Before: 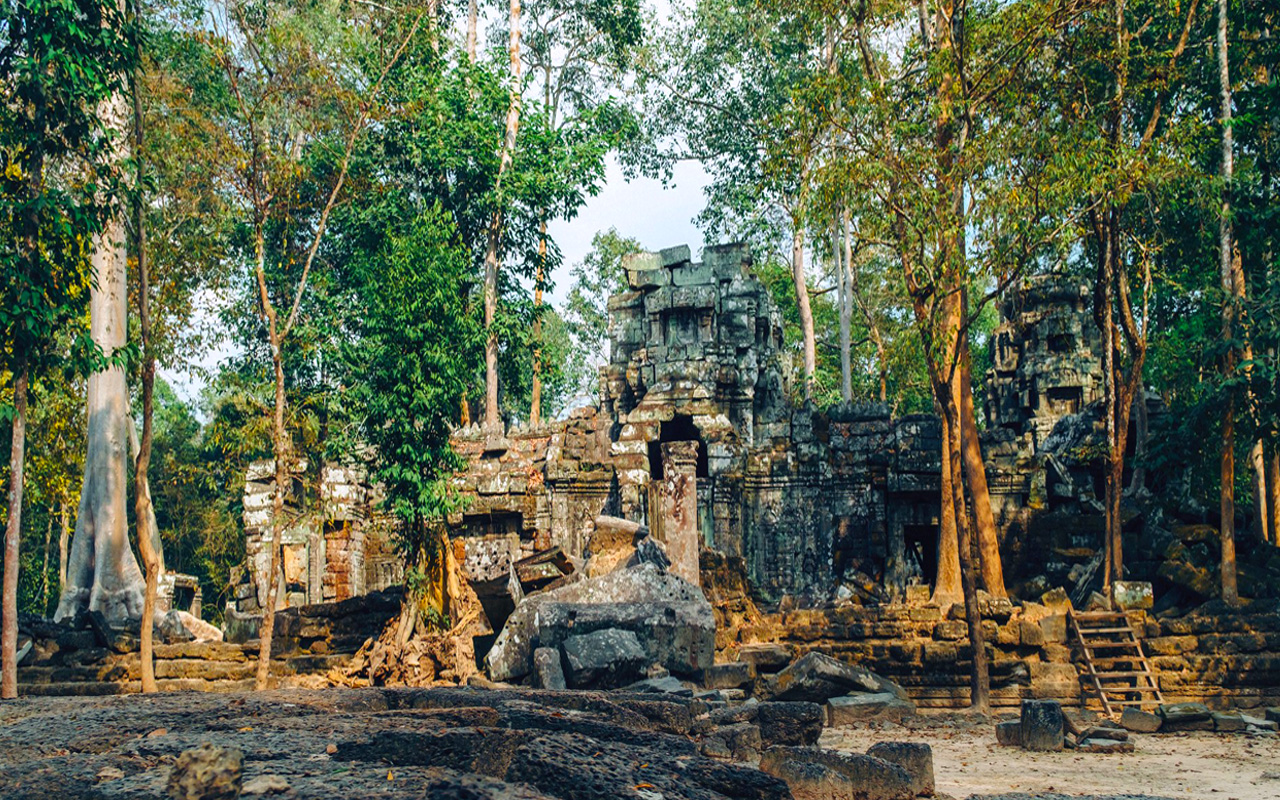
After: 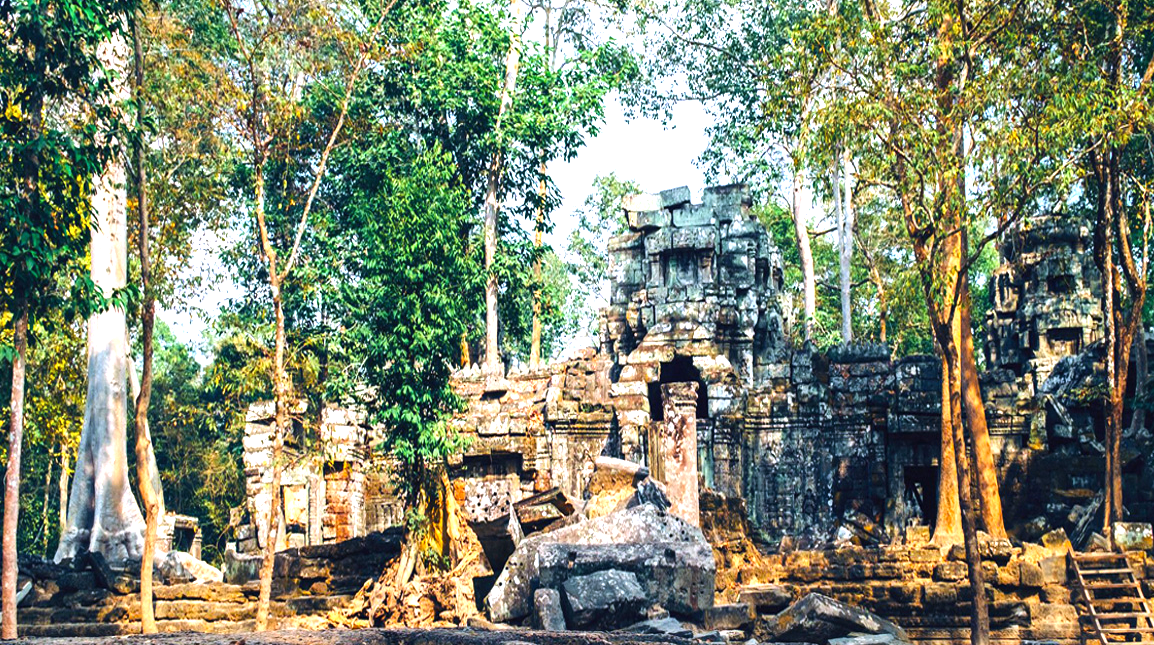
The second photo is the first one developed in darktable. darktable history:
crop: top 7.419%, right 9.775%, bottom 11.956%
tone equalizer: -8 EV -0.405 EV, -7 EV -0.366 EV, -6 EV -0.297 EV, -5 EV -0.245 EV, -3 EV 0.188 EV, -2 EV 0.342 EV, -1 EV 0.398 EV, +0 EV 0.386 EV, edges refinement/feathering 500, mask exposure compensation -1.57 EV, preserve details no
color calibration: output R [1.063, -0.012, -0.003, 0], output B [-0.079, 0.047, 1, 0], illuminant Planckian (black body), x 0.378, y 0.375, temperature 4072.89 K
exposure: black level correction 0, exposure 0.703 EV, compensate exposure bias true, compensate highlight preservation false
